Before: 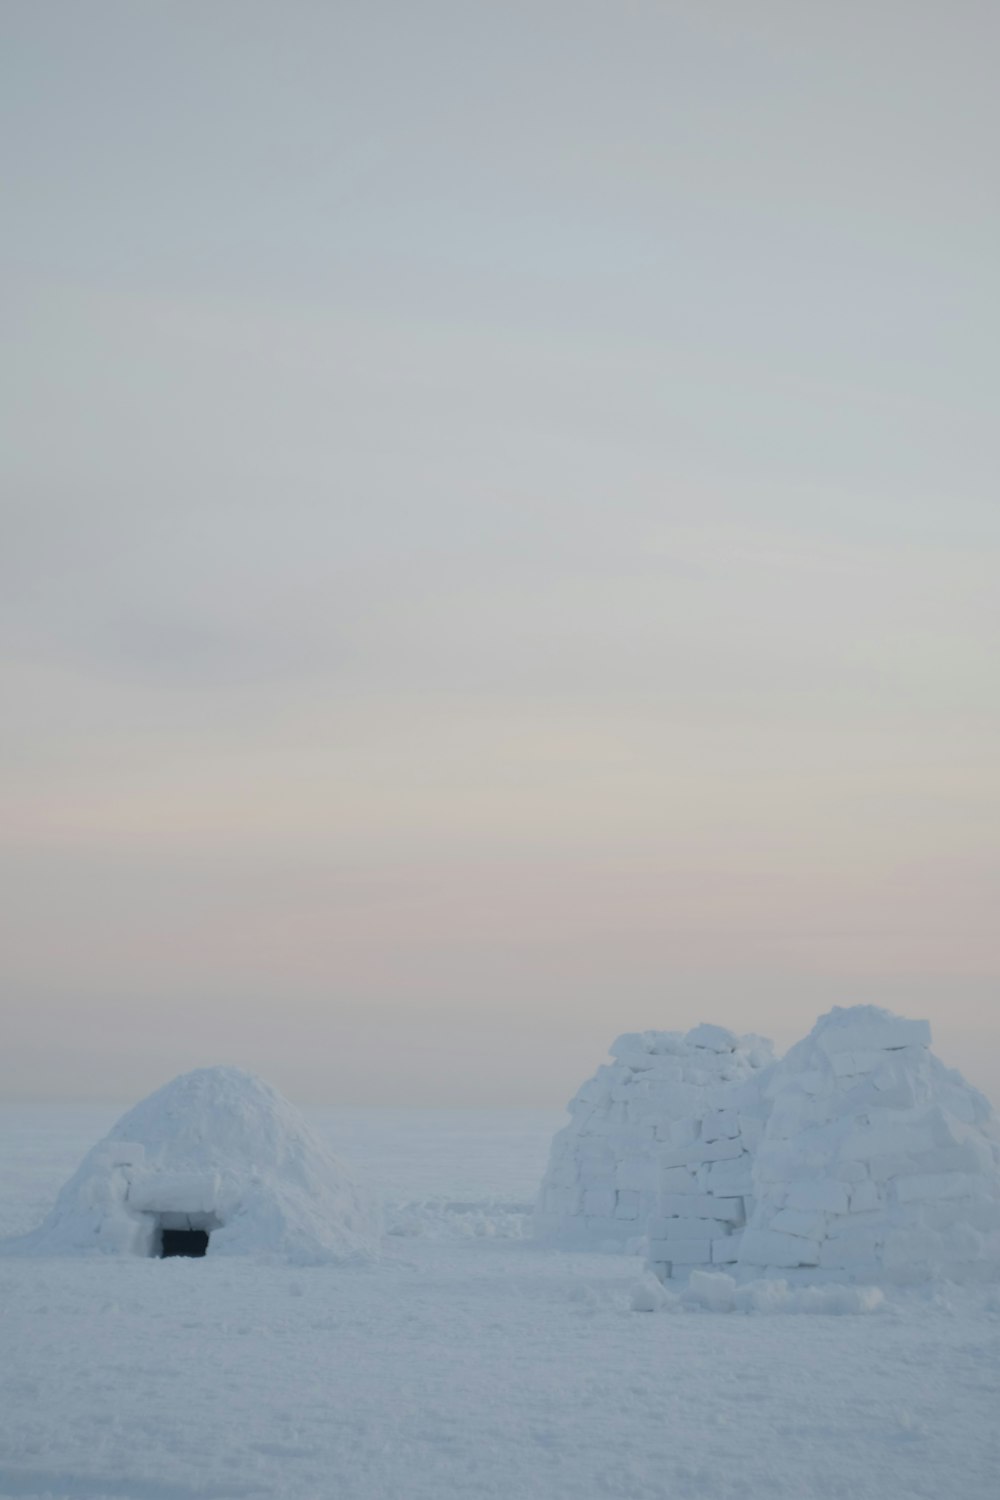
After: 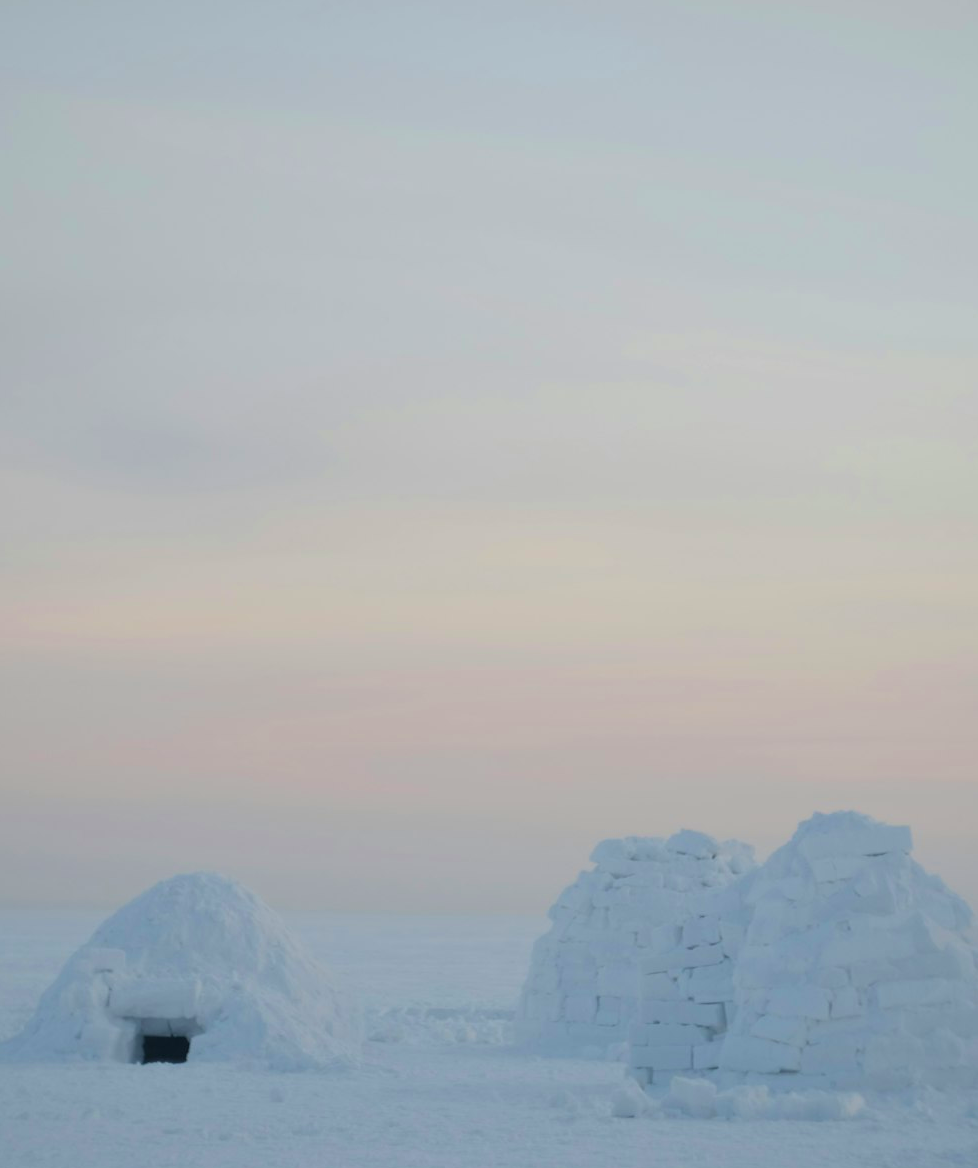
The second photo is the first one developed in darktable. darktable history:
crop and rotate: left 1.955%, top 12.985%, right 0.202%, bottom 9.13%
velvia: strength 30.12%
